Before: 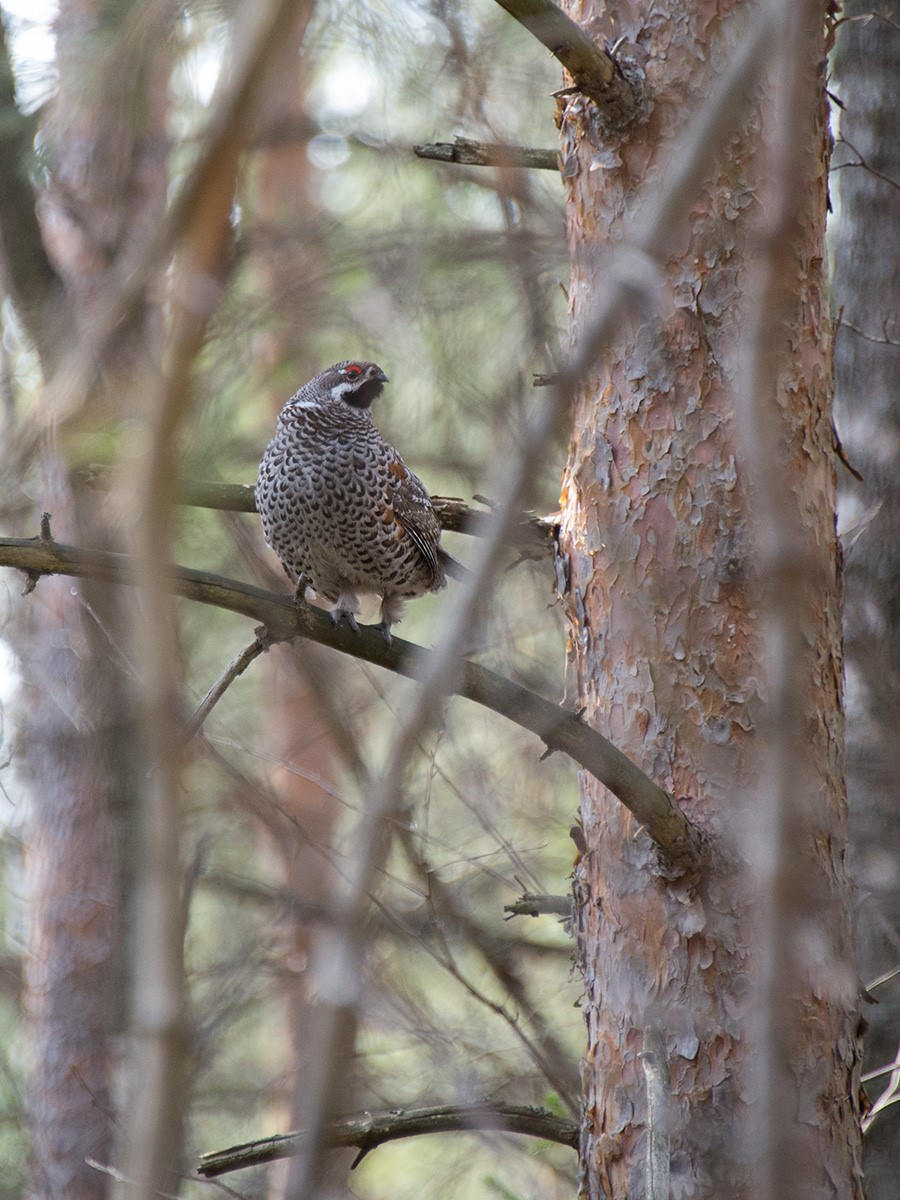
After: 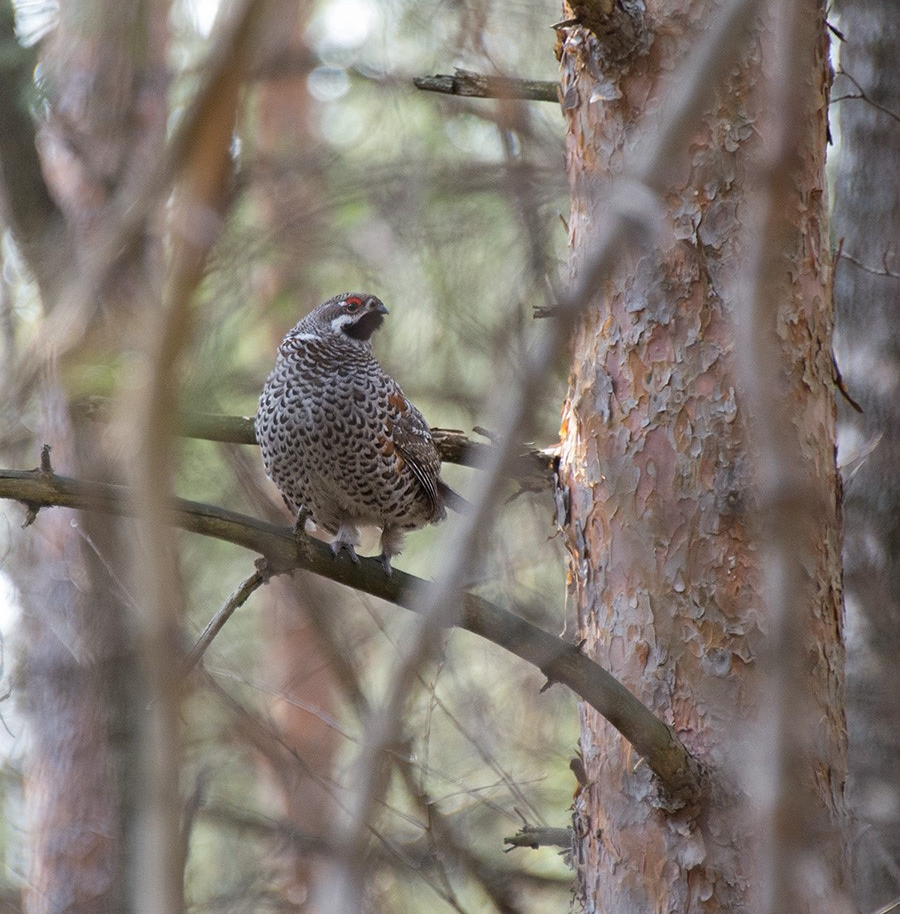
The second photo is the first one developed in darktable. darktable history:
crop: top 5.671%, bottom 18.158%
